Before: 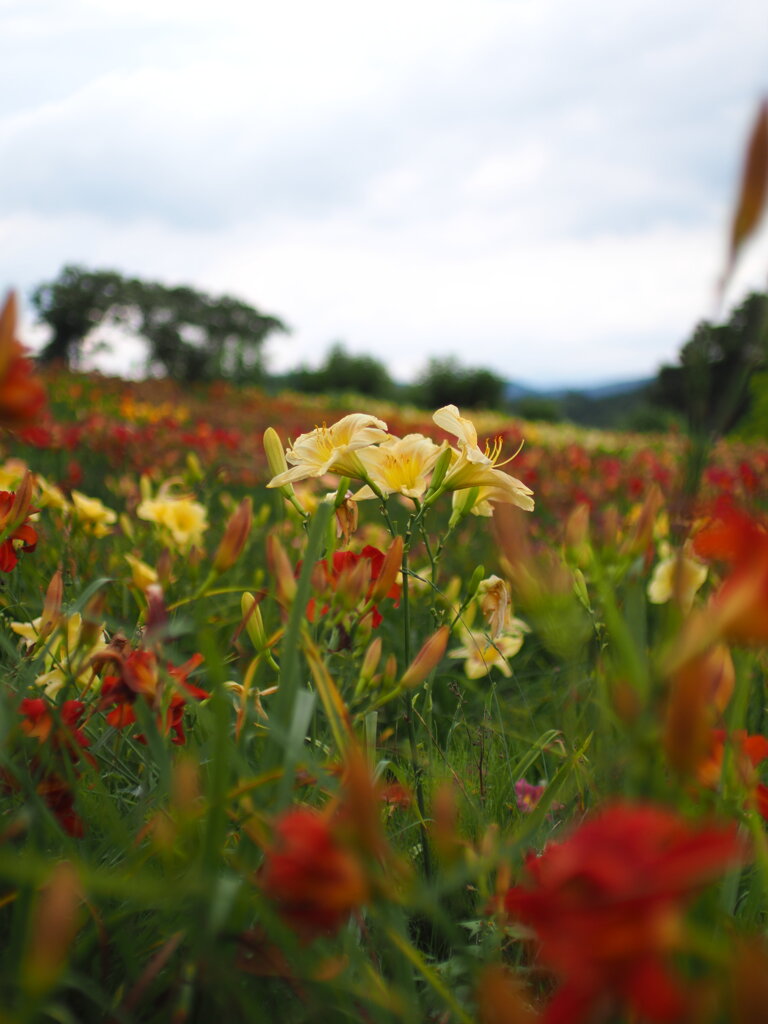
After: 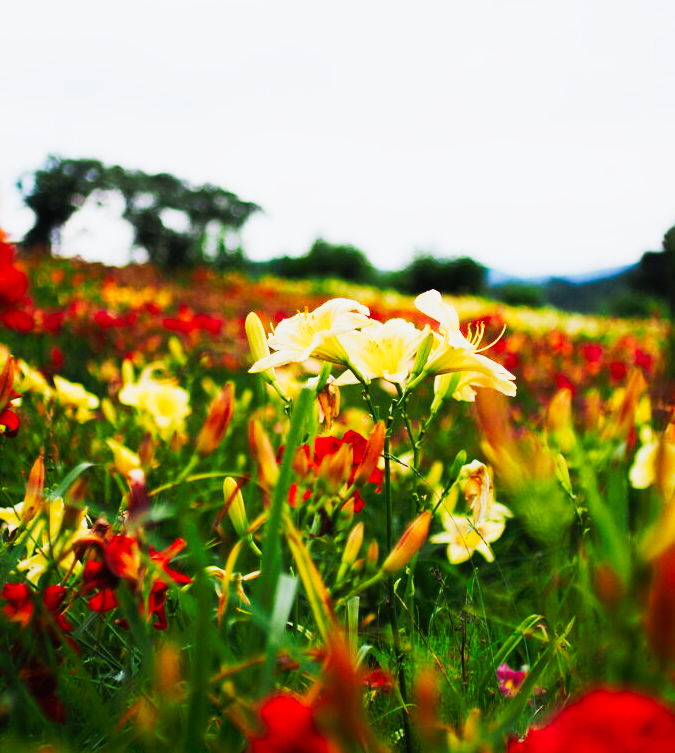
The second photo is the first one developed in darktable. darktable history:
white balance: red 0.954, blue 1.079
crop and rotate: left 2.425%, top 11.305%, right 9.6%, bottom 15.08%
contrast equalizer: octaves 7, y [[0.6 ×6], [0.55 ×6], [0 ×6], [0 ×6], [0 ×6]], mix -0.2
sigmoid: contrast 1.7, skew -0.2, preserve hue 0%, red attenuation 0.1, red rotation 0.035, green attenuation 0.1, green rotation -0.017, blue attenuation 0.15, blue rotation -0.052, base primaries Rec2020
tone curve: curves: ch0 [(0, 0) (0.003, 0.004) (0.011, 0.015) (0.025, 0.034) (0.044, 0.061) (0.069, 0.095) (0.1, 0.137) (0.136, 0.187) (0.177, 0.244) (0.224, 0.308) (0.277, 0.415) (0.335, 0.532) (0.399, 0.642) (0.468, 0.747) (0.543, 0.829) (0.623, 0.886) (0.709, 0.924) (0.801, 0.951) (0.898, 0.975) (1, 1)], preserve colors none
